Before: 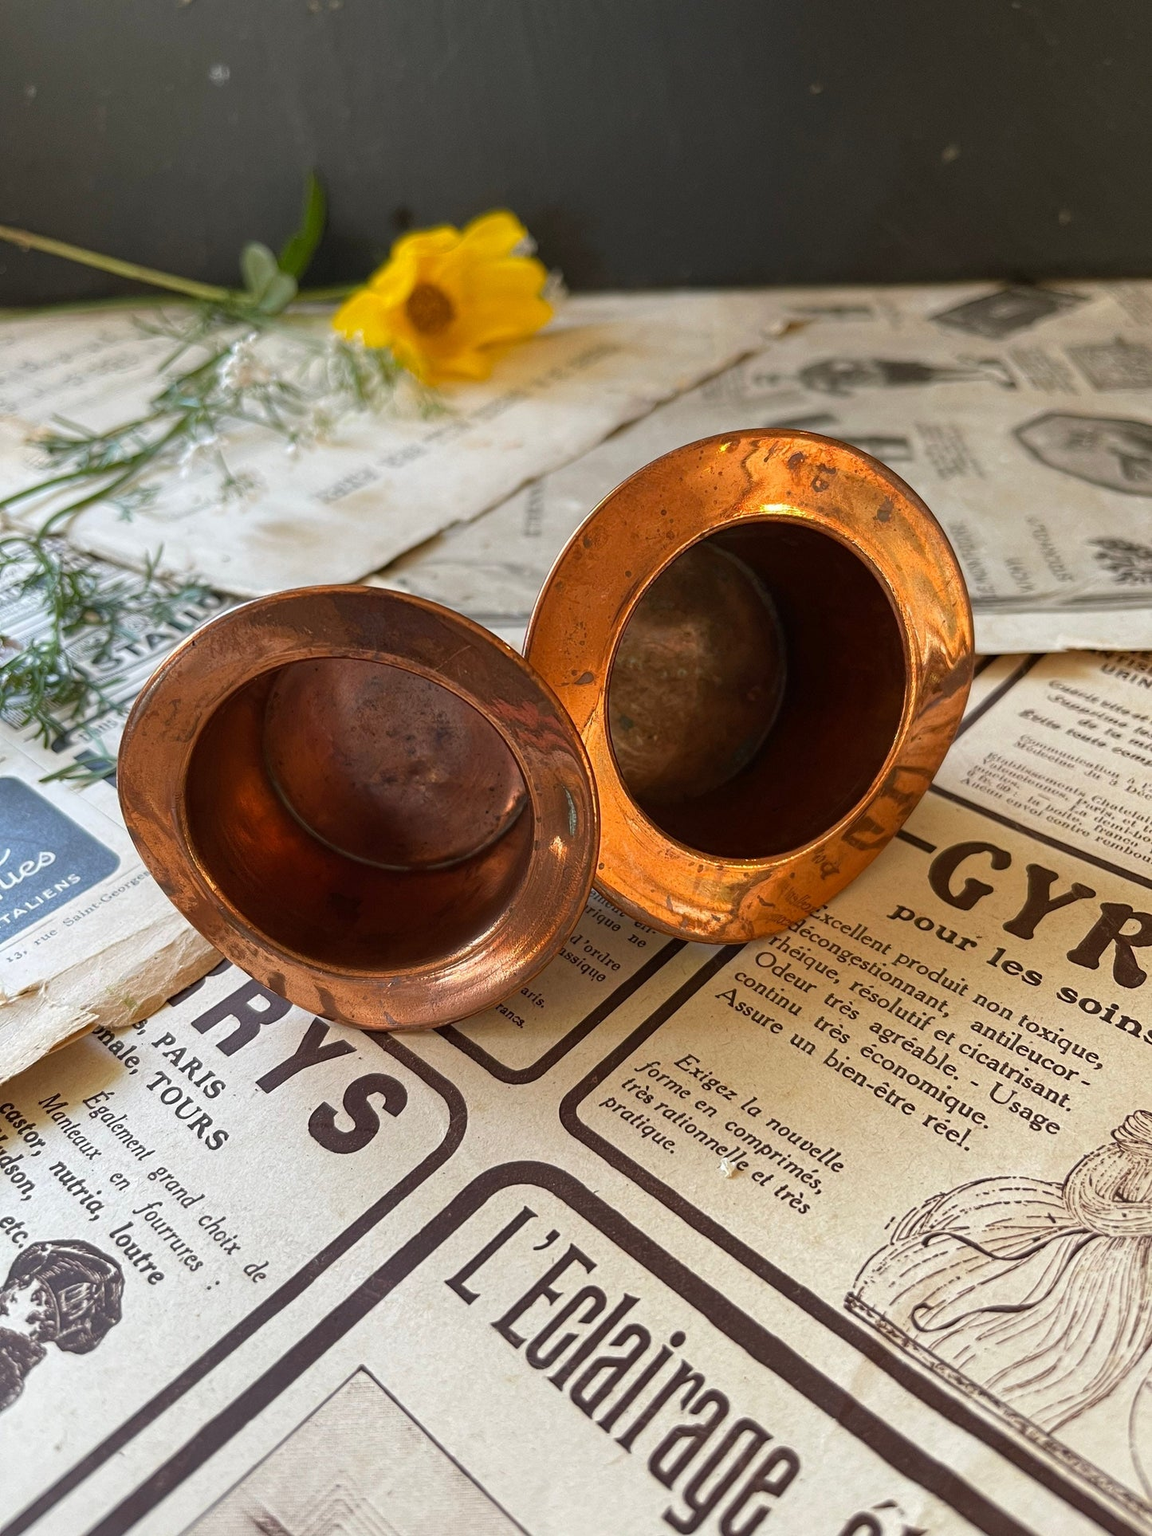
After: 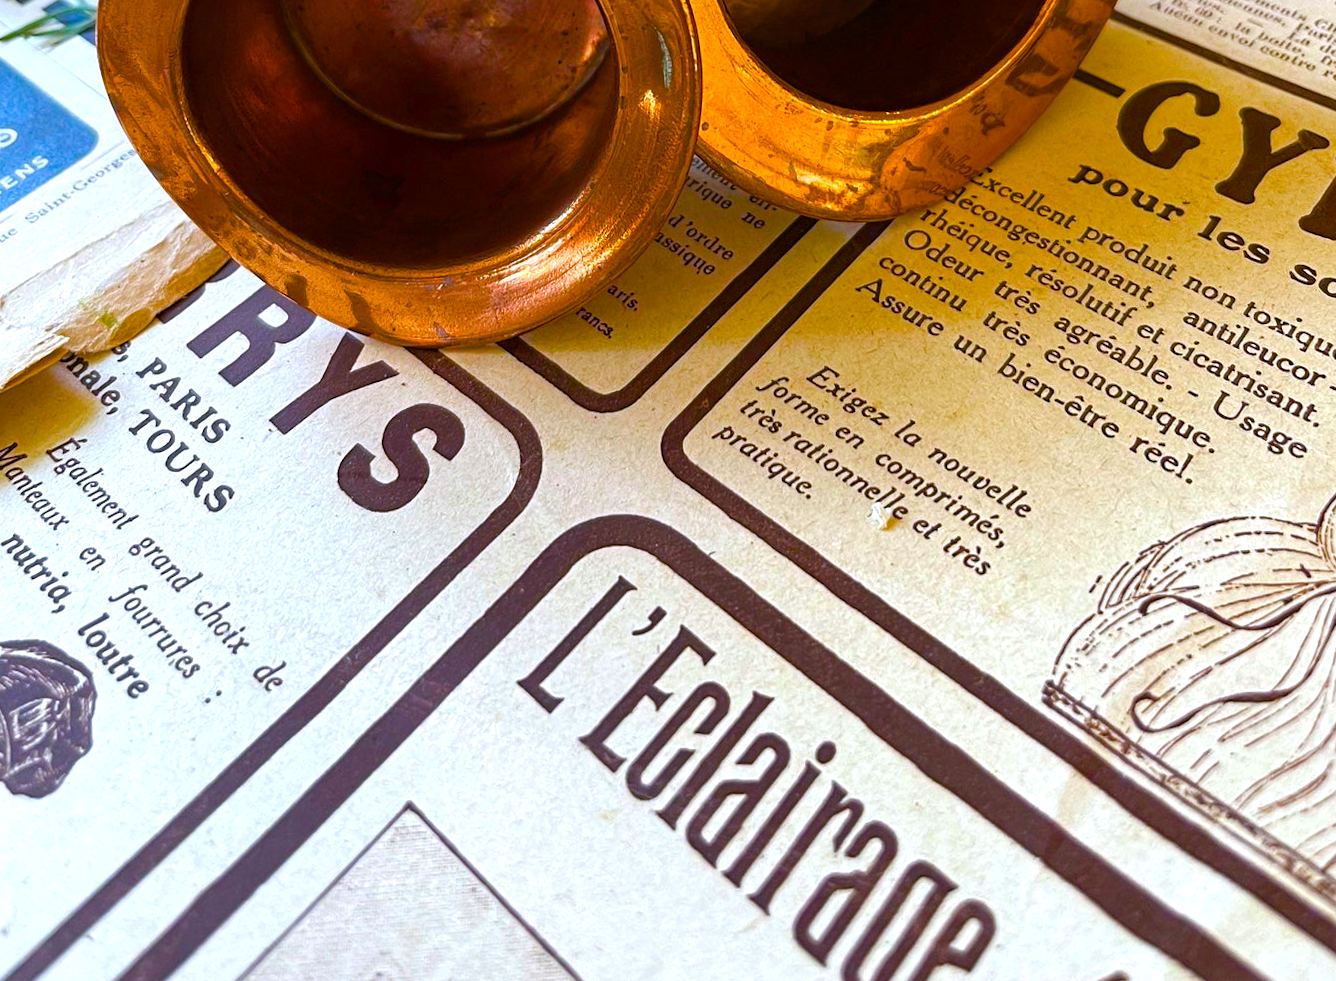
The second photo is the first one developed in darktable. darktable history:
crop and rotate: top 46.237%
color balance rgb: linear chroma grading › shadows 10%, linear chroma grading › highlights 10%, linear chroma grading › global chroma 15%, linear chroma grading › mid-tones 15%, perceptual saturation grading › global saturation 40%, perceptual saturation grading › highlights -25%, perceptual saturation grading › mid-tones 35%, perceptual saturation grading › shadows 35%, perceptual brilliance grading › global brilliance 11.29%, global vibrance 11.29%
rotate and perspective: rotation -1.68°, lens shift (vertical) -0.146, crop left 0.049, crop right 0.912, crop top 0.032, crop bottom 0.96
white balance: red 0.954, blue 1.079
